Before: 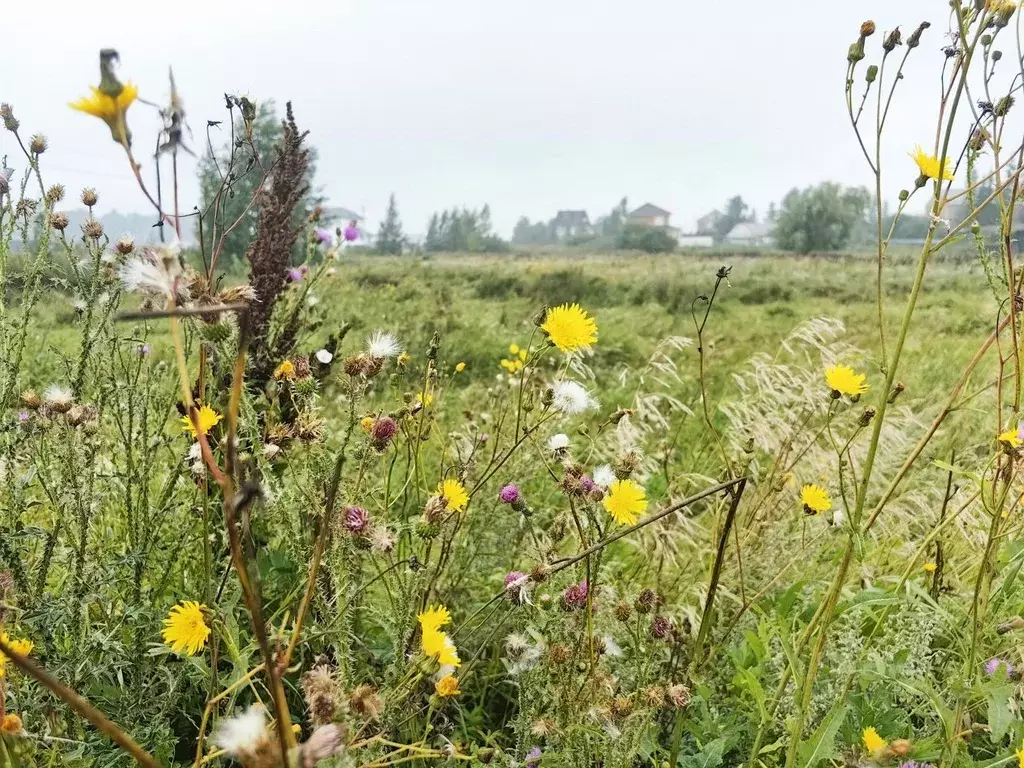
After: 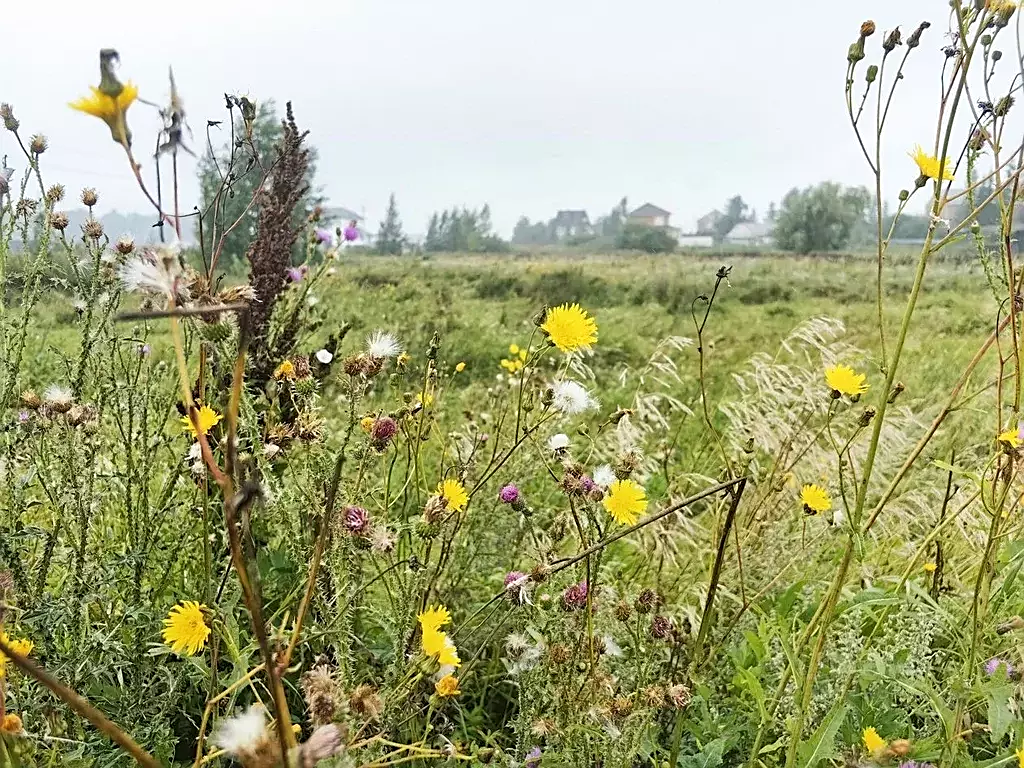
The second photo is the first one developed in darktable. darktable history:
base curve: exposure shift 0, preserve colors none
sharpen: on, module defaults
